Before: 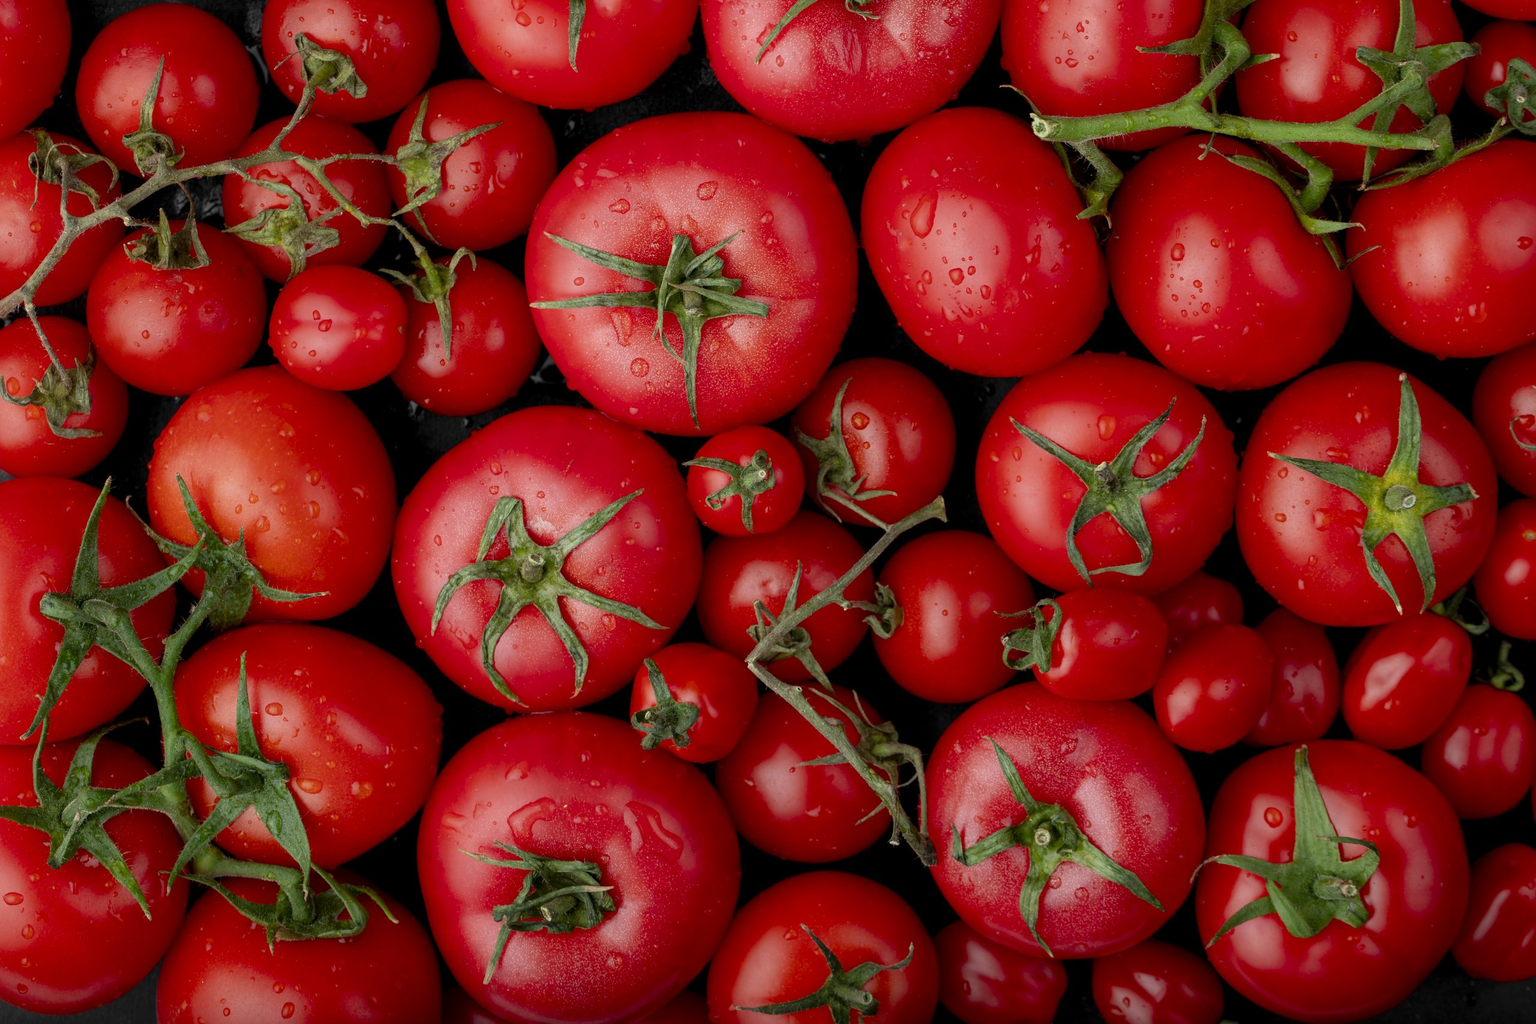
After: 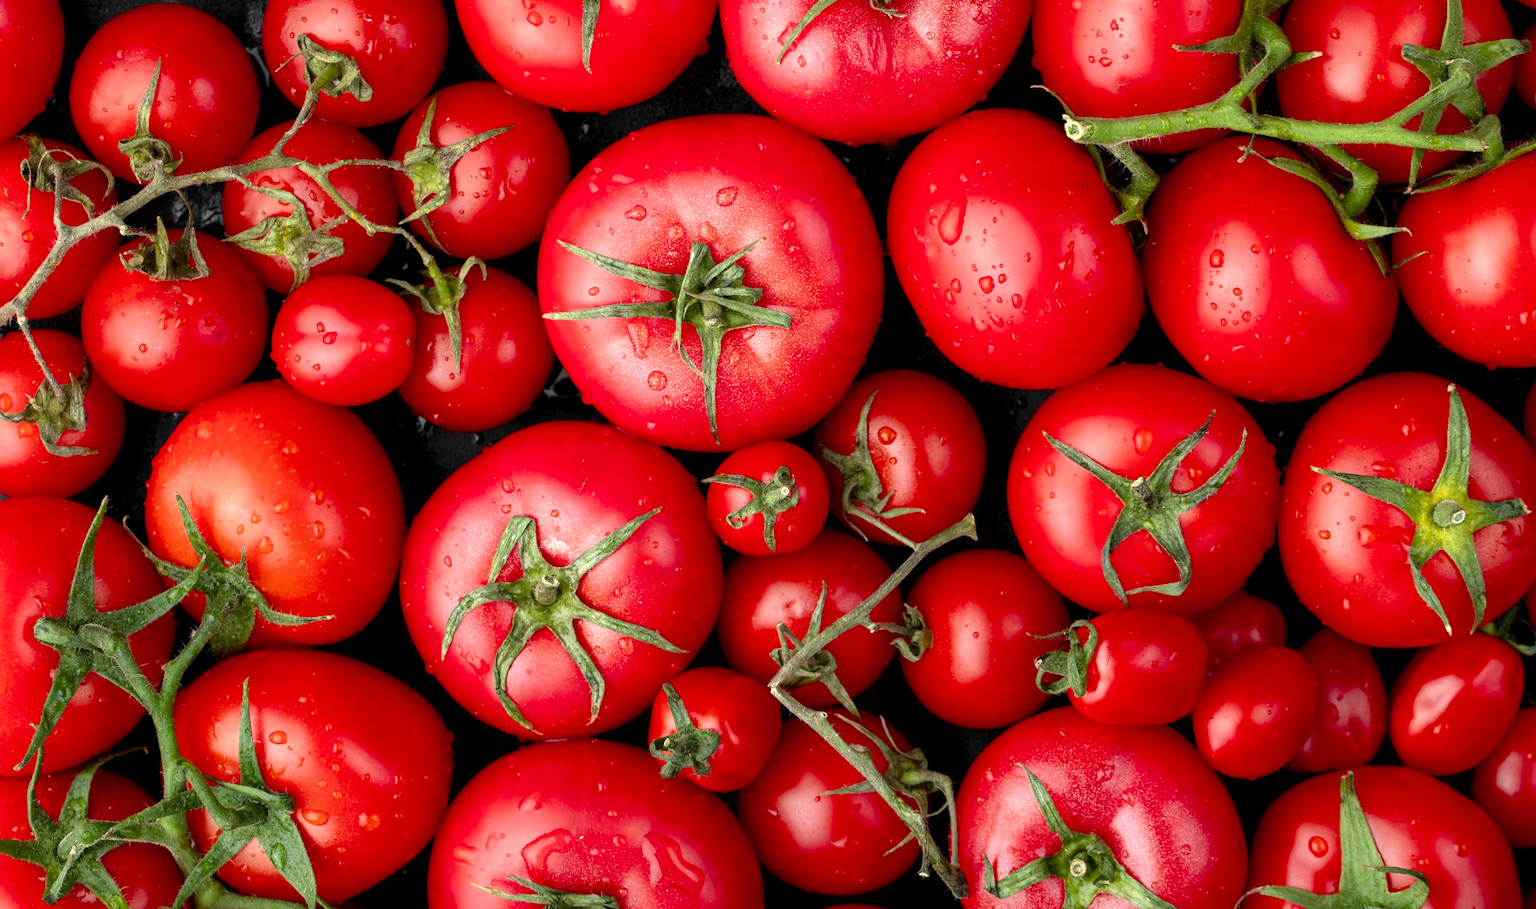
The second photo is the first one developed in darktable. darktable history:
levels: mode automatic, black 0.023%, white 99.97%, levels [0.062, 0.494, 0.925]
crop and rotate: angle 0.2°, left 0.275%, right 3.127%, bottom 14.18%
